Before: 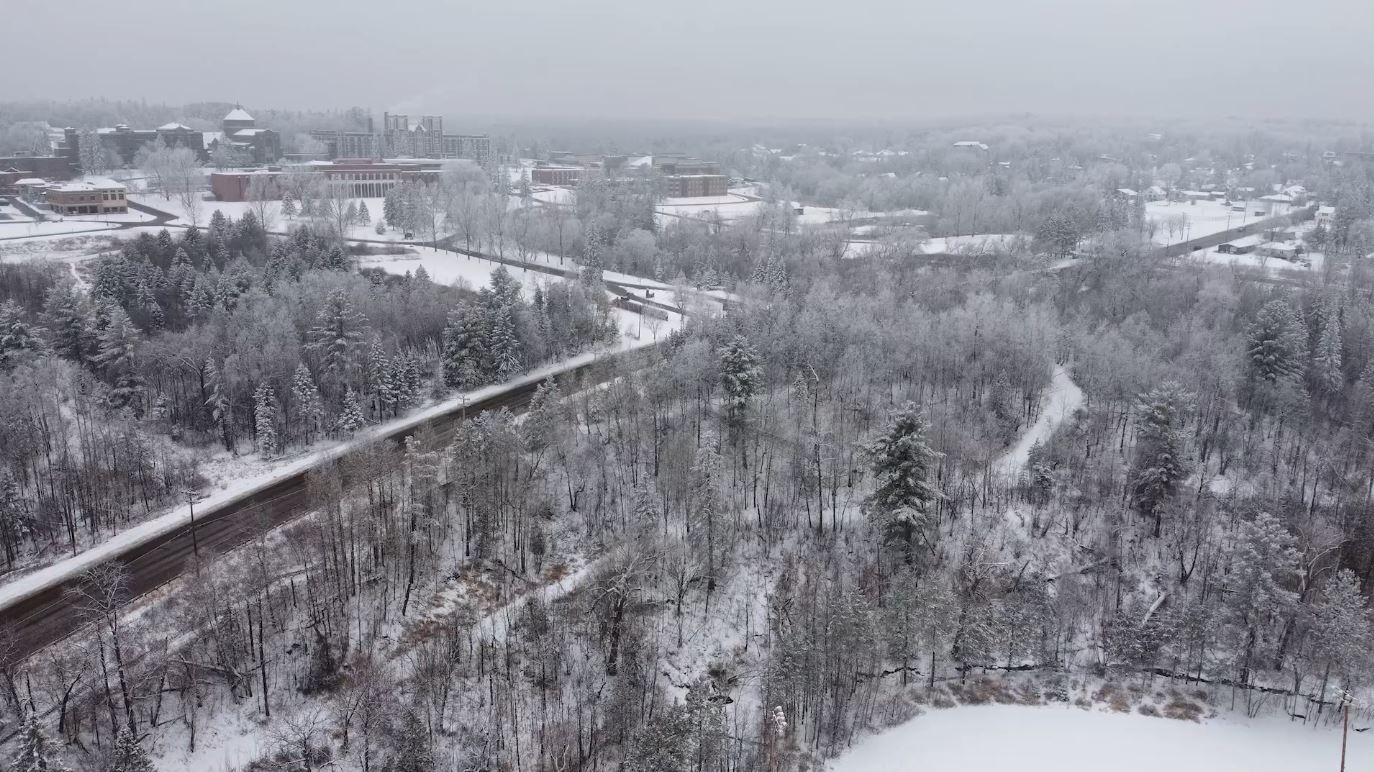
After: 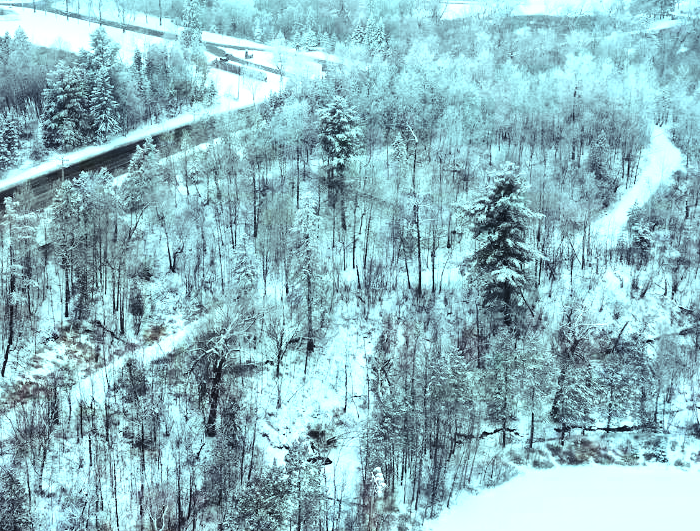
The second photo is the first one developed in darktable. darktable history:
color balance rgb: shadows lift › chroma 7.23%, shadows lift › hue 246.48°, highlights gain › chroma 5.38%, highlights gain › hue 196.93°, white fulcrum 1 EV
exposure: black level correction 0, exposure 0.5 EV, compensate highlight preservation false
tone curve: curves: ch0 [(0, 0.008) (0.083, 0.073) (0.28, 0.286) (0.528, 0.559) (0.961, 0.966) (1, 1)], color space Lab, linked channels, preserve colors none
crop and rotate: left 29.237%, top 31.152%, right 19.807%
shadows and highlights: shadows 37.27, highlights -28.18, soften with gaussian
tone equalizer: -8 EV -1.08 EV, -7 EV -1.01 EV, -6 EV -0.867 EV, -5 EV -0.578 EV, -3 EV 0.578 EV, -2 EV 0.867 EV, -1 EV 1.01 EV, +0 EV 1.08 EV, edges refinement/feathering 500, mask exposure compensation -1.57 EV, preserve details no
